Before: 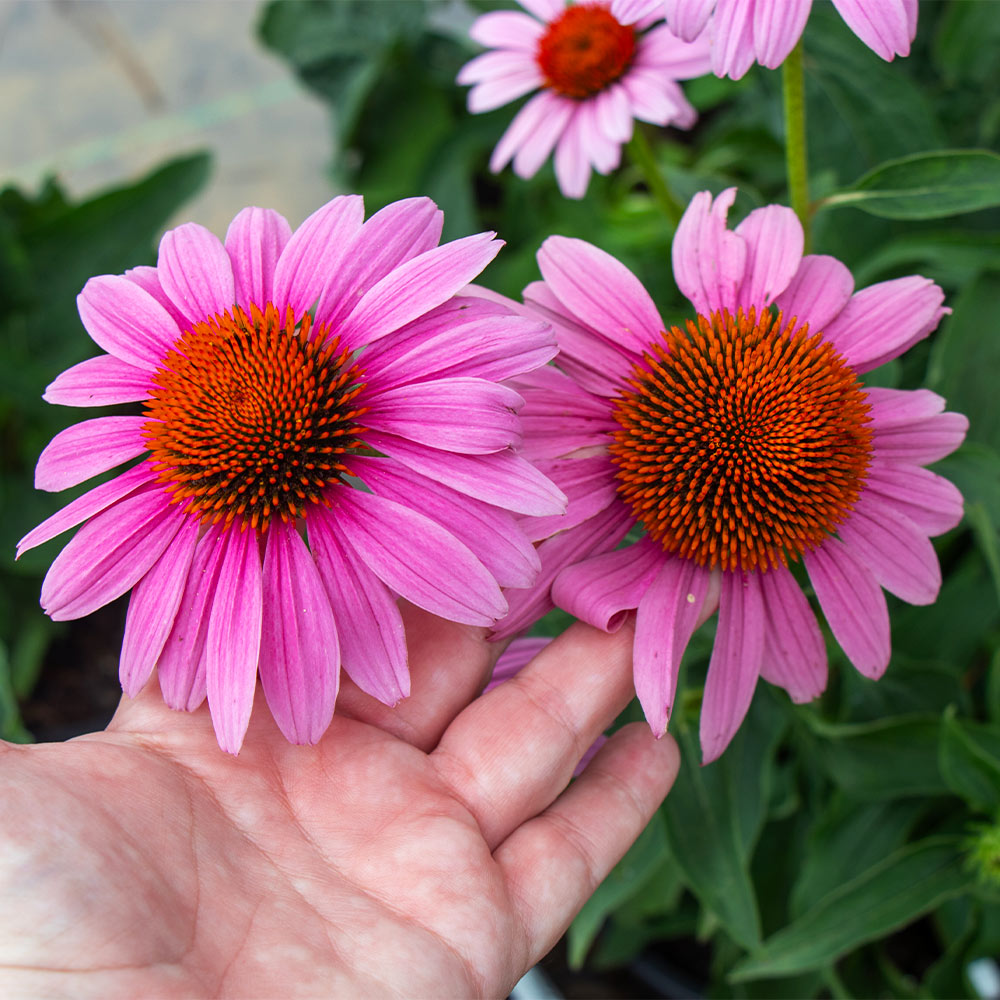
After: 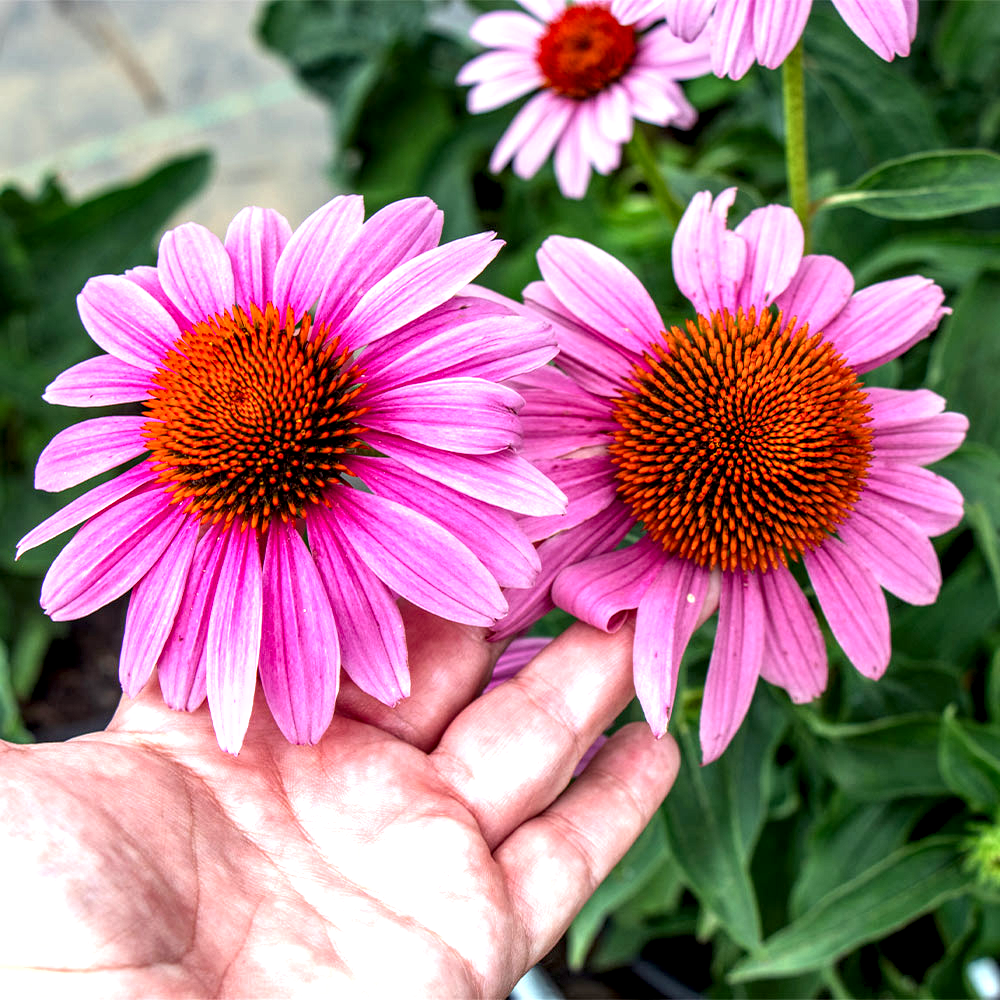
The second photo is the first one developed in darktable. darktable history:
shadows and highlights: radius 125.46, shadows 30.51, highlights -30.51, low approximation 0.01, soften with gaussian
graduated density: on, module defaults
exposure: black level correction 0.001, exposure 1 EV, compensate highlight preservation false
local contrast: detail 160%
